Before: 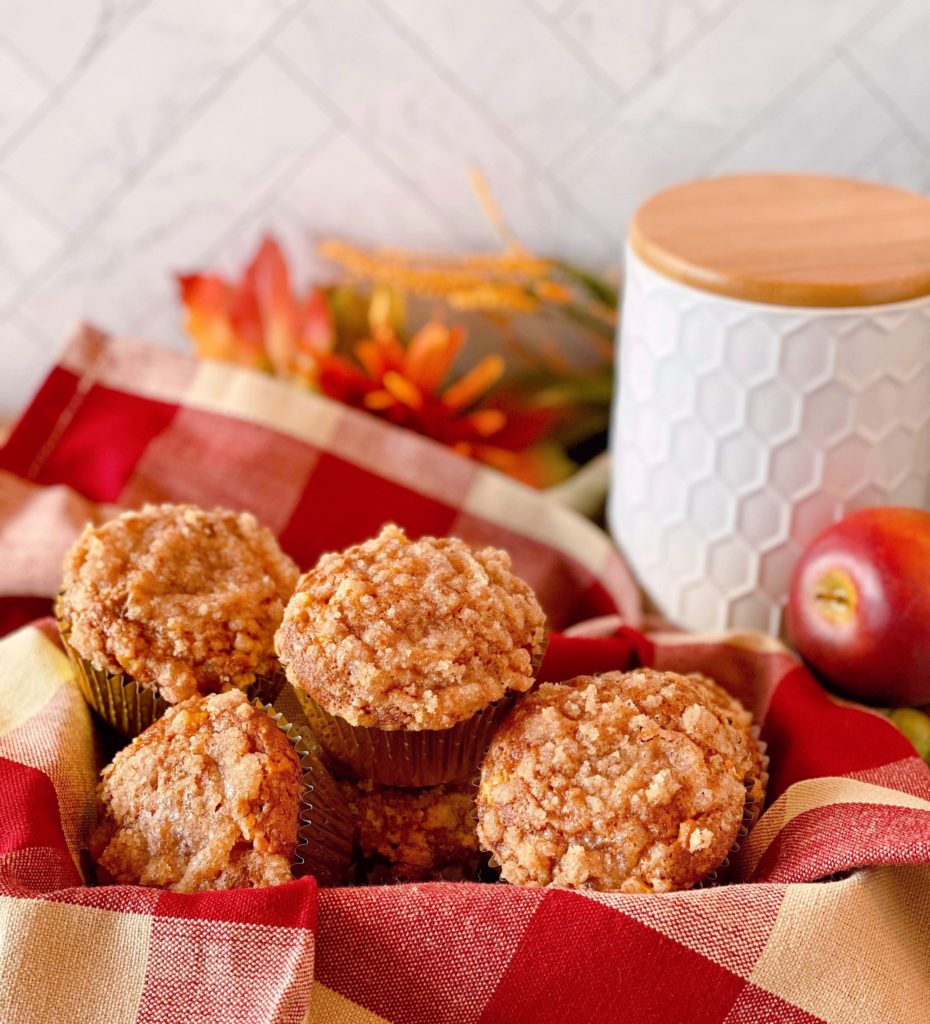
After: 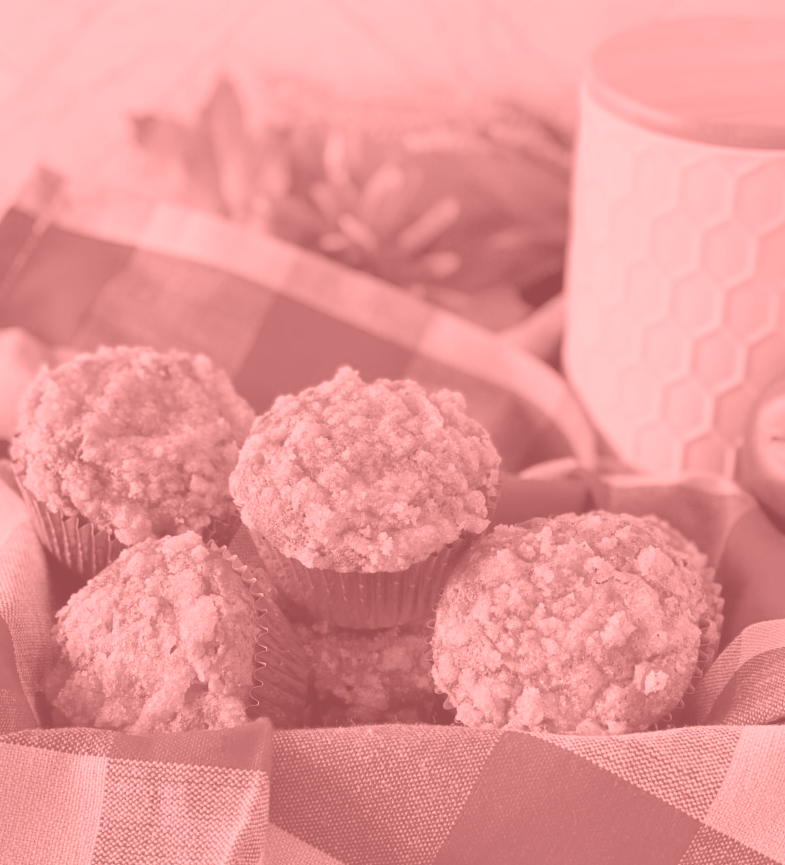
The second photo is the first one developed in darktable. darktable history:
crop and rotate: left 4.842%, top 15.51%, right 10.668%
colorize: saturation 51%, source mix 50.67%, lightness 50.67%
